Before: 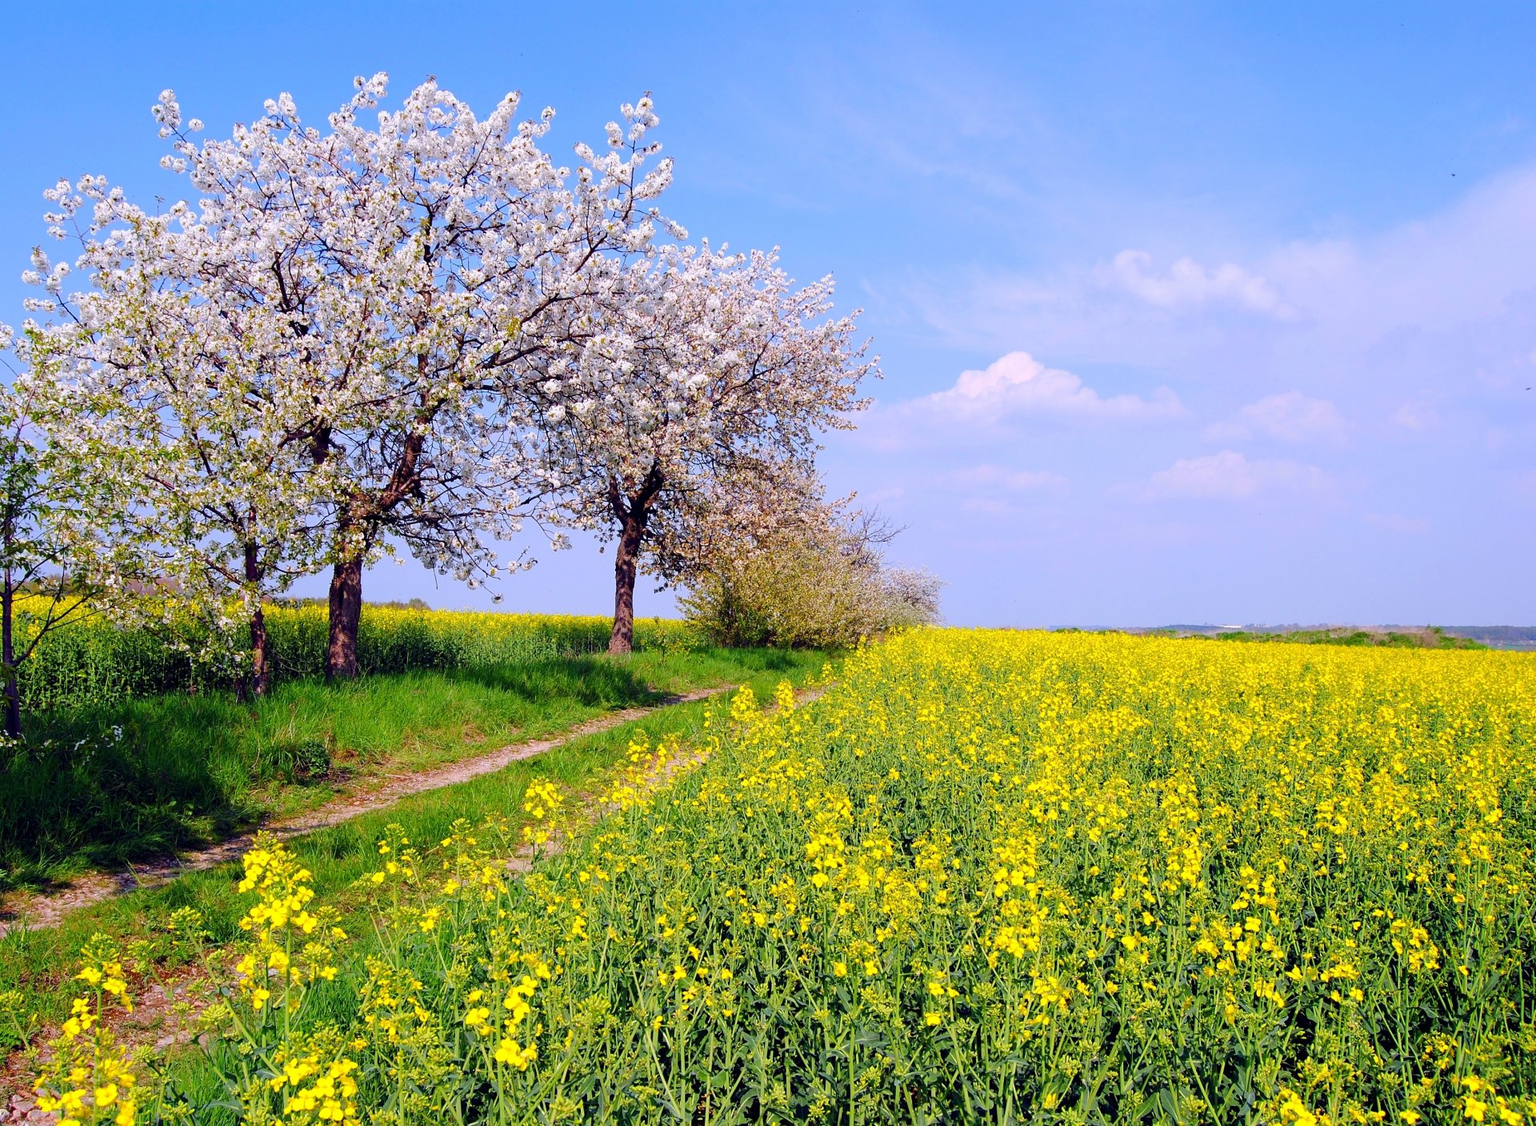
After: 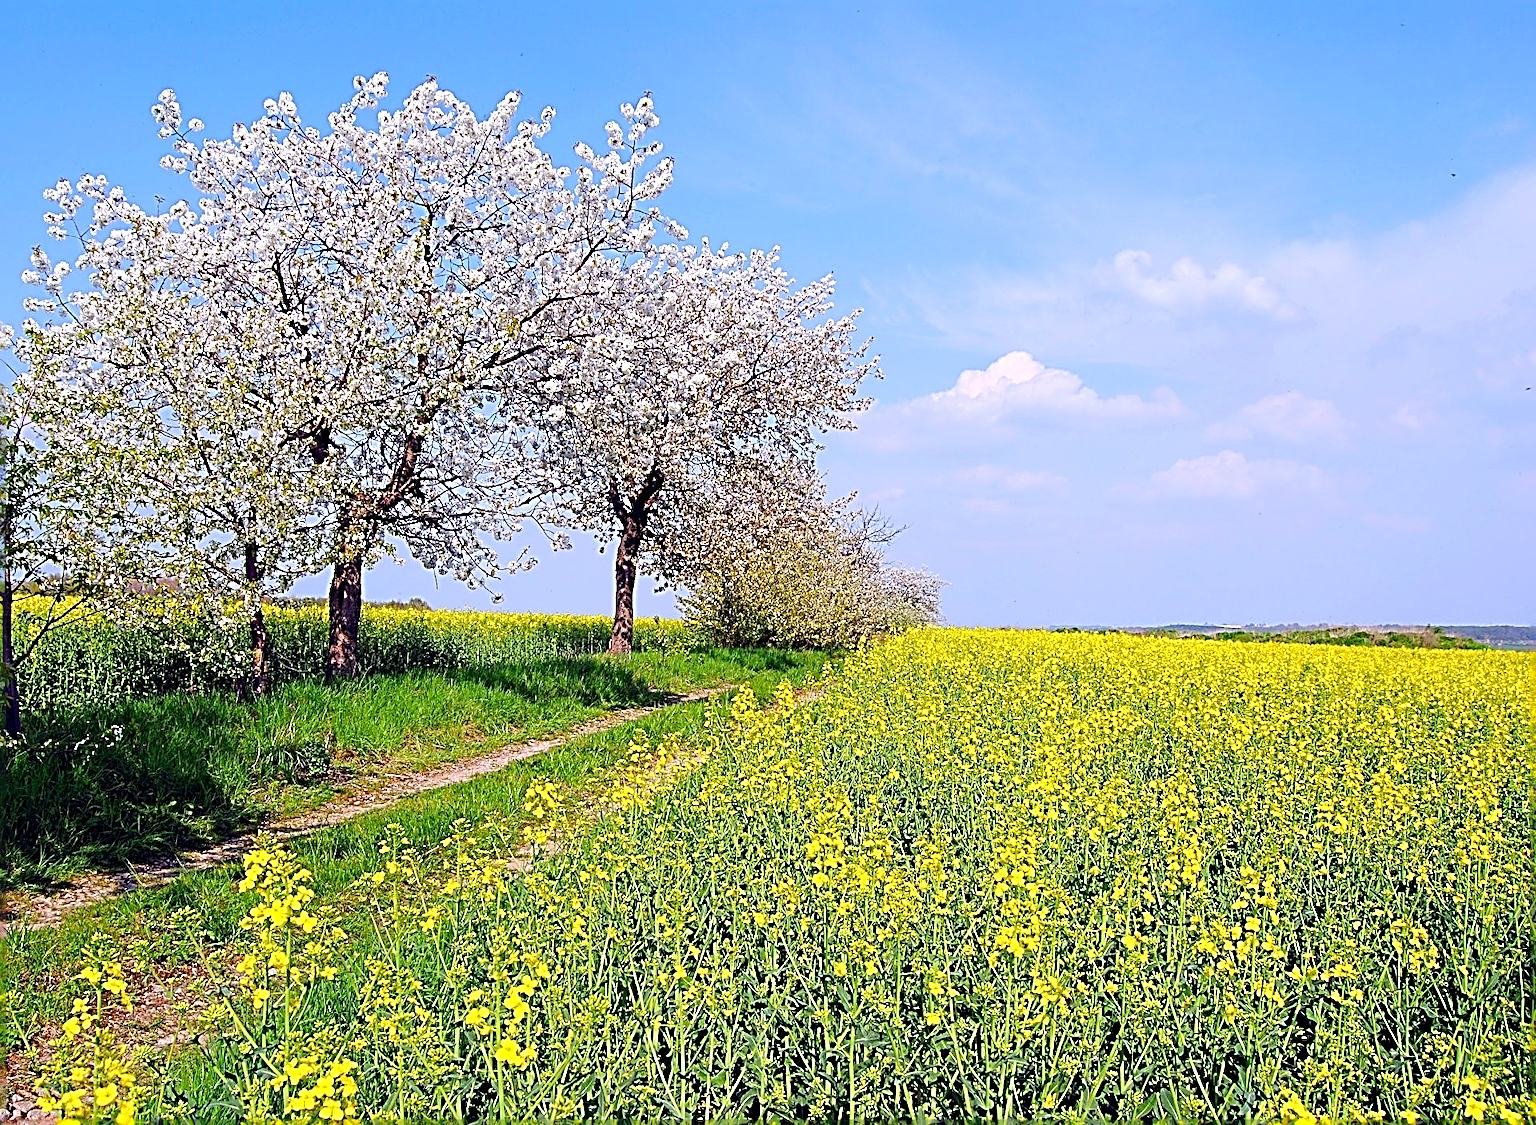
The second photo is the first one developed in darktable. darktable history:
sharpen: radius 3.158, amount 1.731
exposure: exposure 0.2 EV, compensate highlight preservation false
color correction: highlights a* -2.68, highlights b* 2.57
